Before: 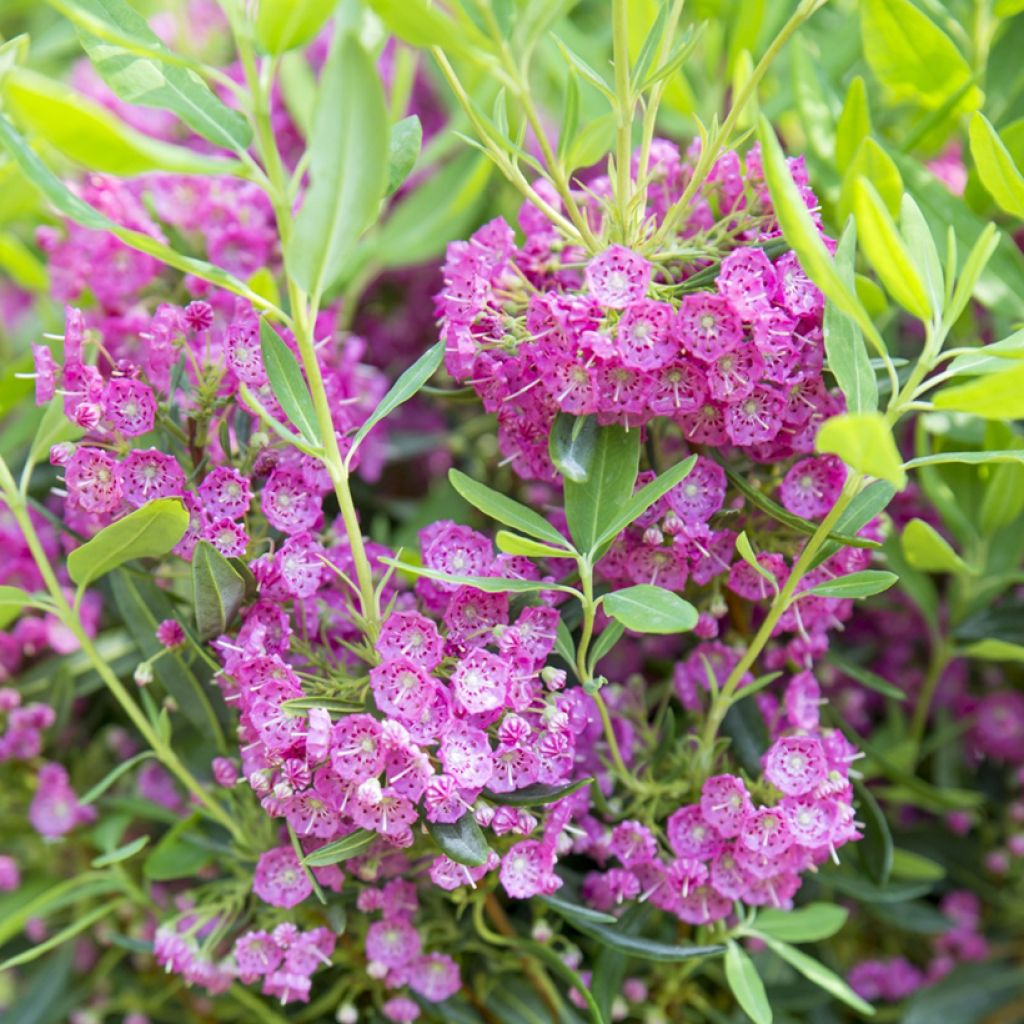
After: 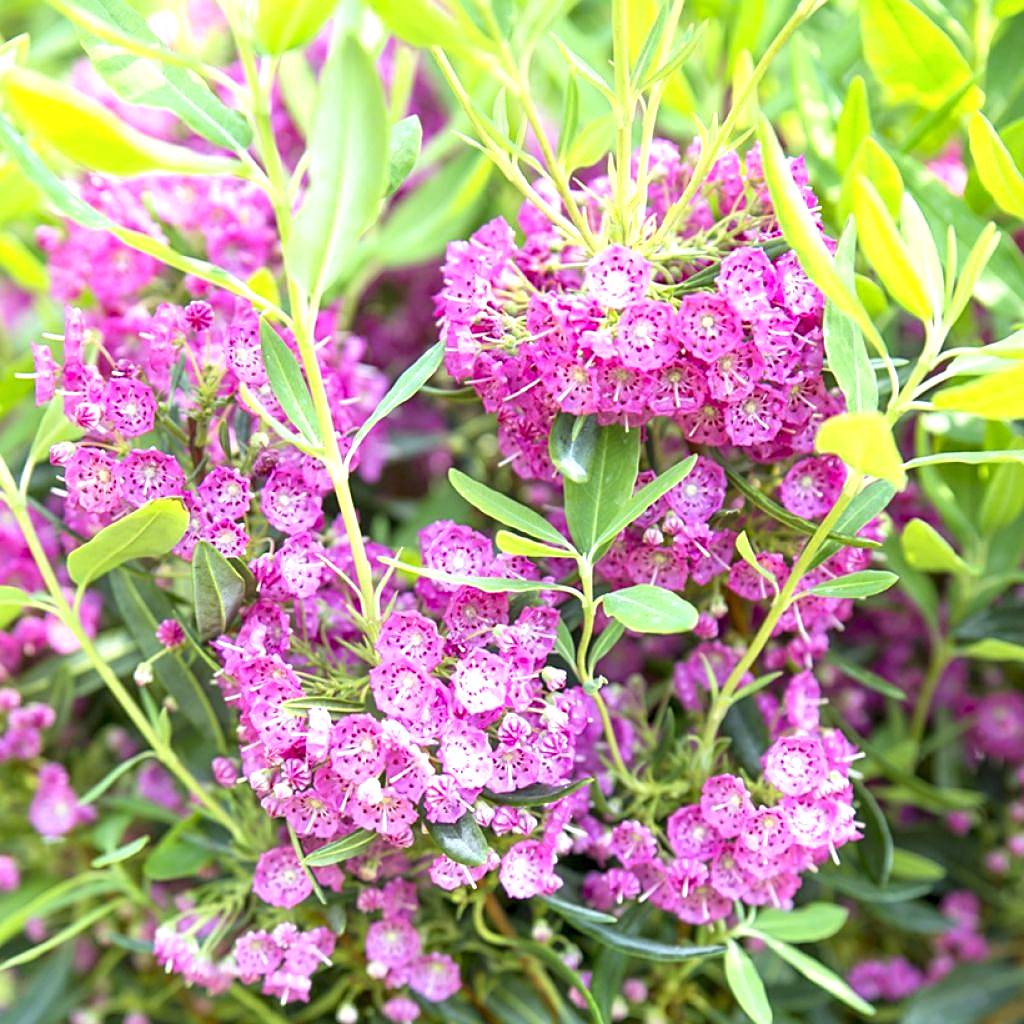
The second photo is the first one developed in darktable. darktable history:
exposure: black level correction 0, exposure 0.694 EV, compensate exposure bias true, compensate highlight preservation false
sharpen: on, module defaults
local contrast: mode bilateral grid, contrast 20, coarseness 50, detail 119%, midtone range 0.2
